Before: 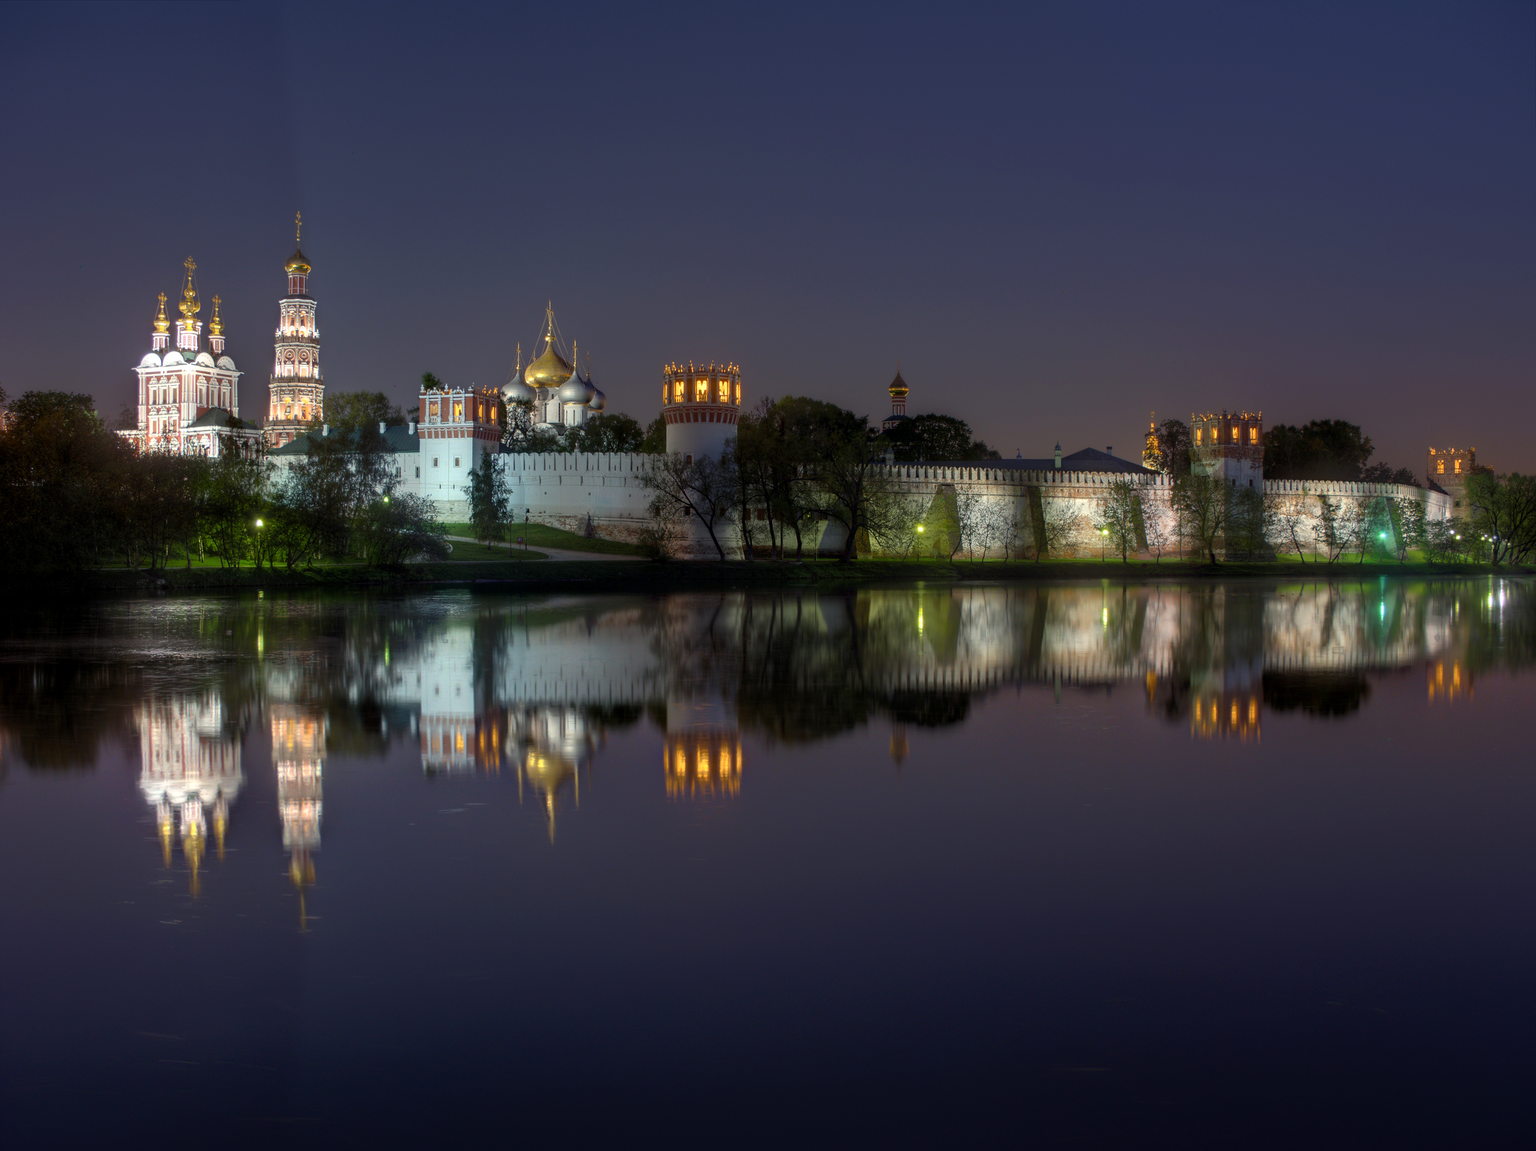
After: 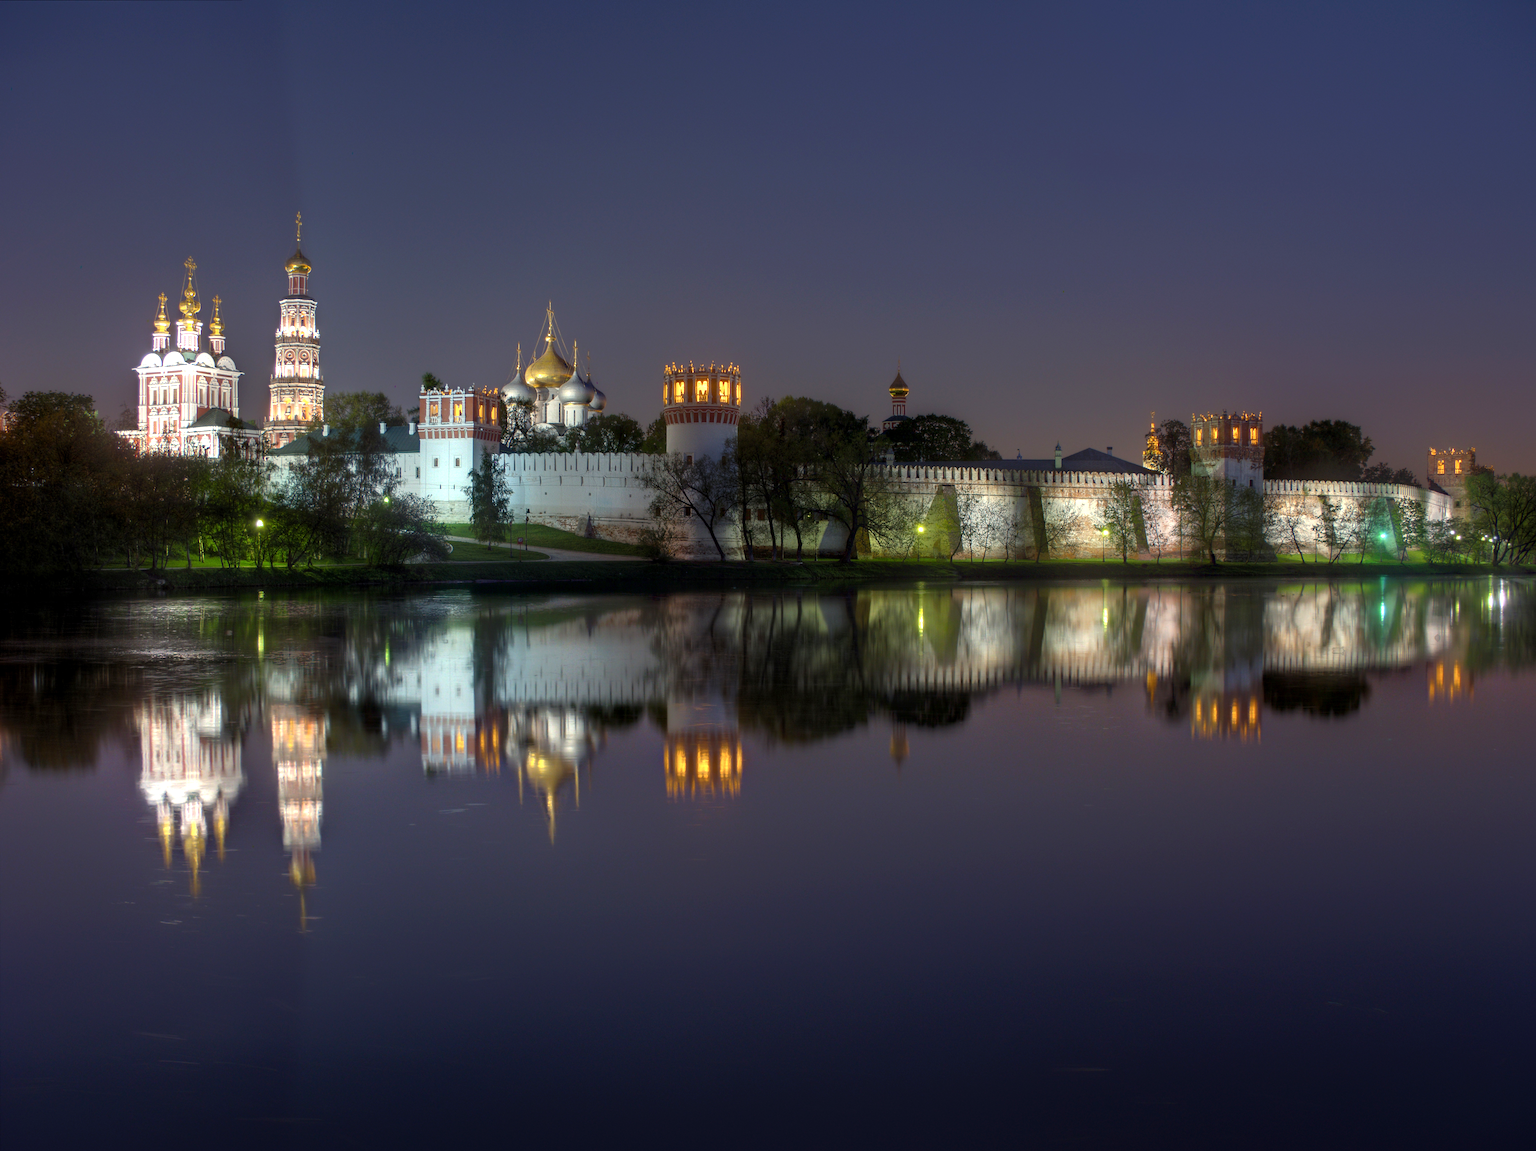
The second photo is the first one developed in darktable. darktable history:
exposure: exposure 0.401 EV, compensate exposure bias true, compensate highlight preservation false
